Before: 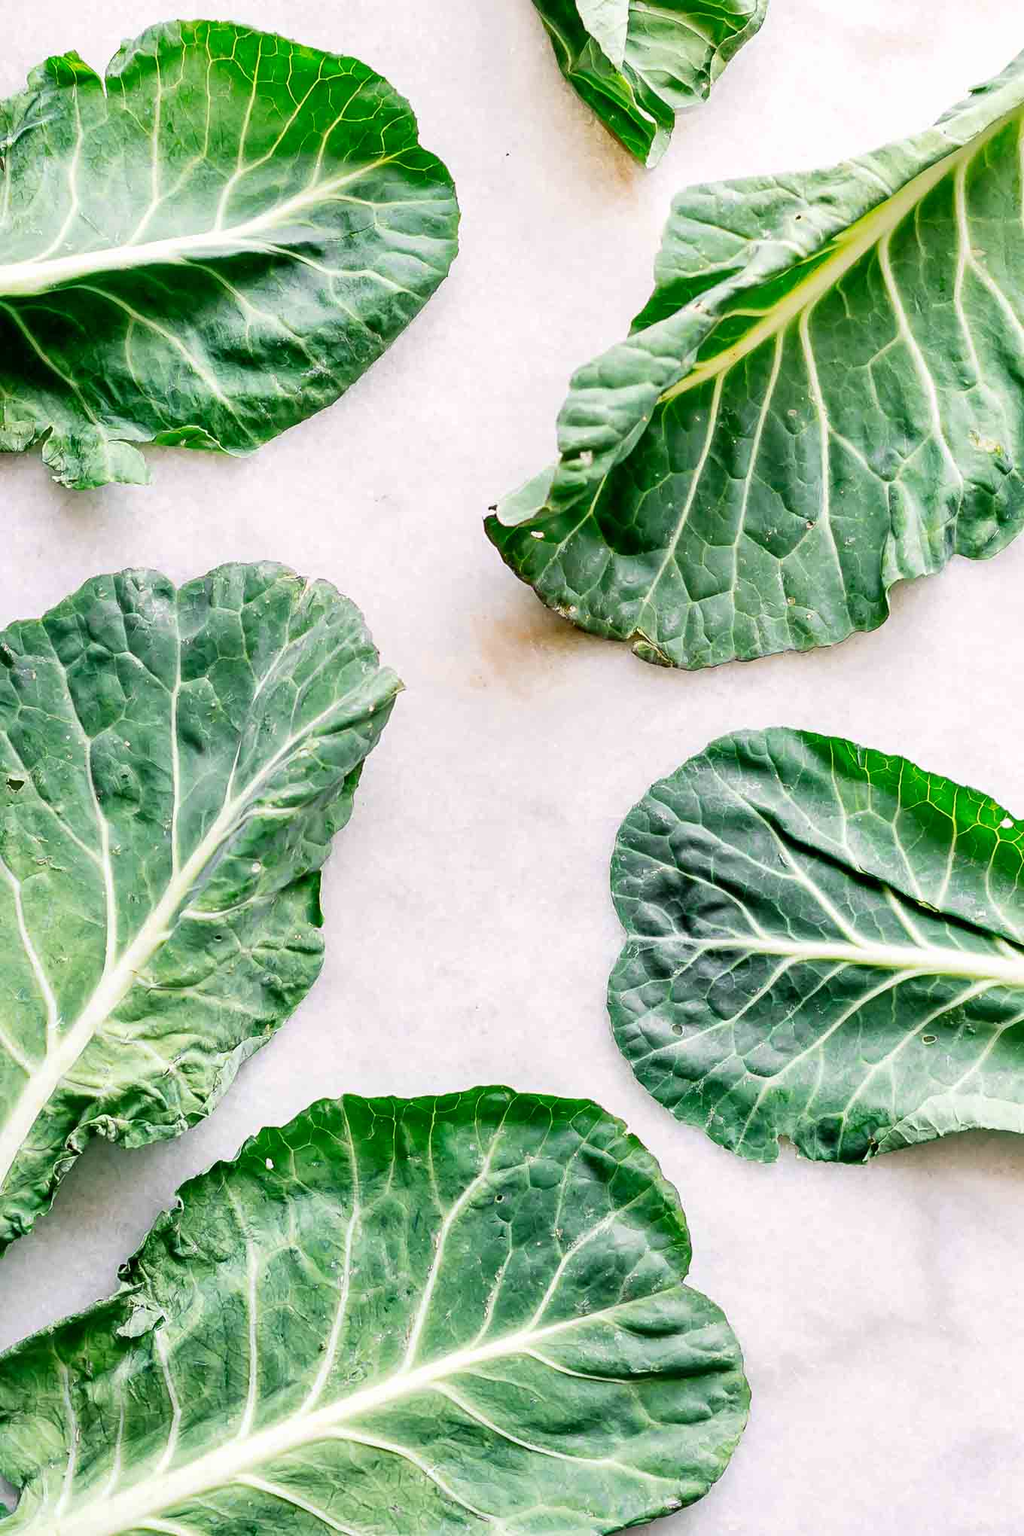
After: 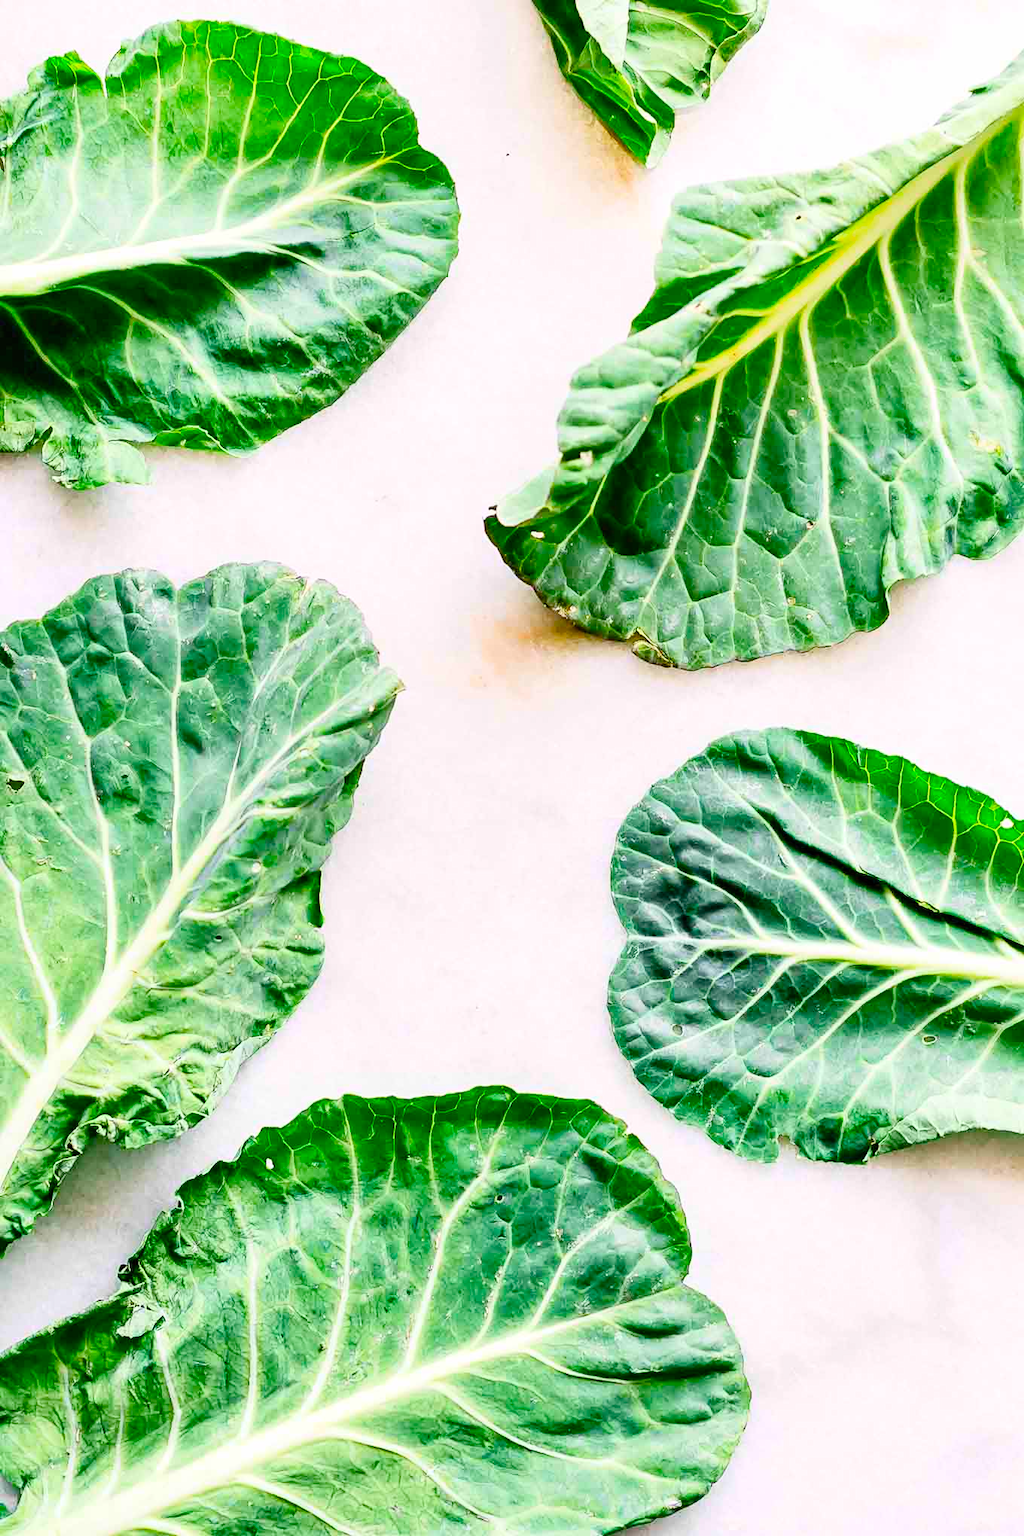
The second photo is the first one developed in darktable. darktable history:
contrast brightness saturation: contrast 0.204, brightness 0.157, saturation 0.215
color balance rgb: perceptual saturation grading › global saturation 34.691%, perceptual saturation grading › highlights -29.911%, perceptual saturation grading › shadows 35.406%
